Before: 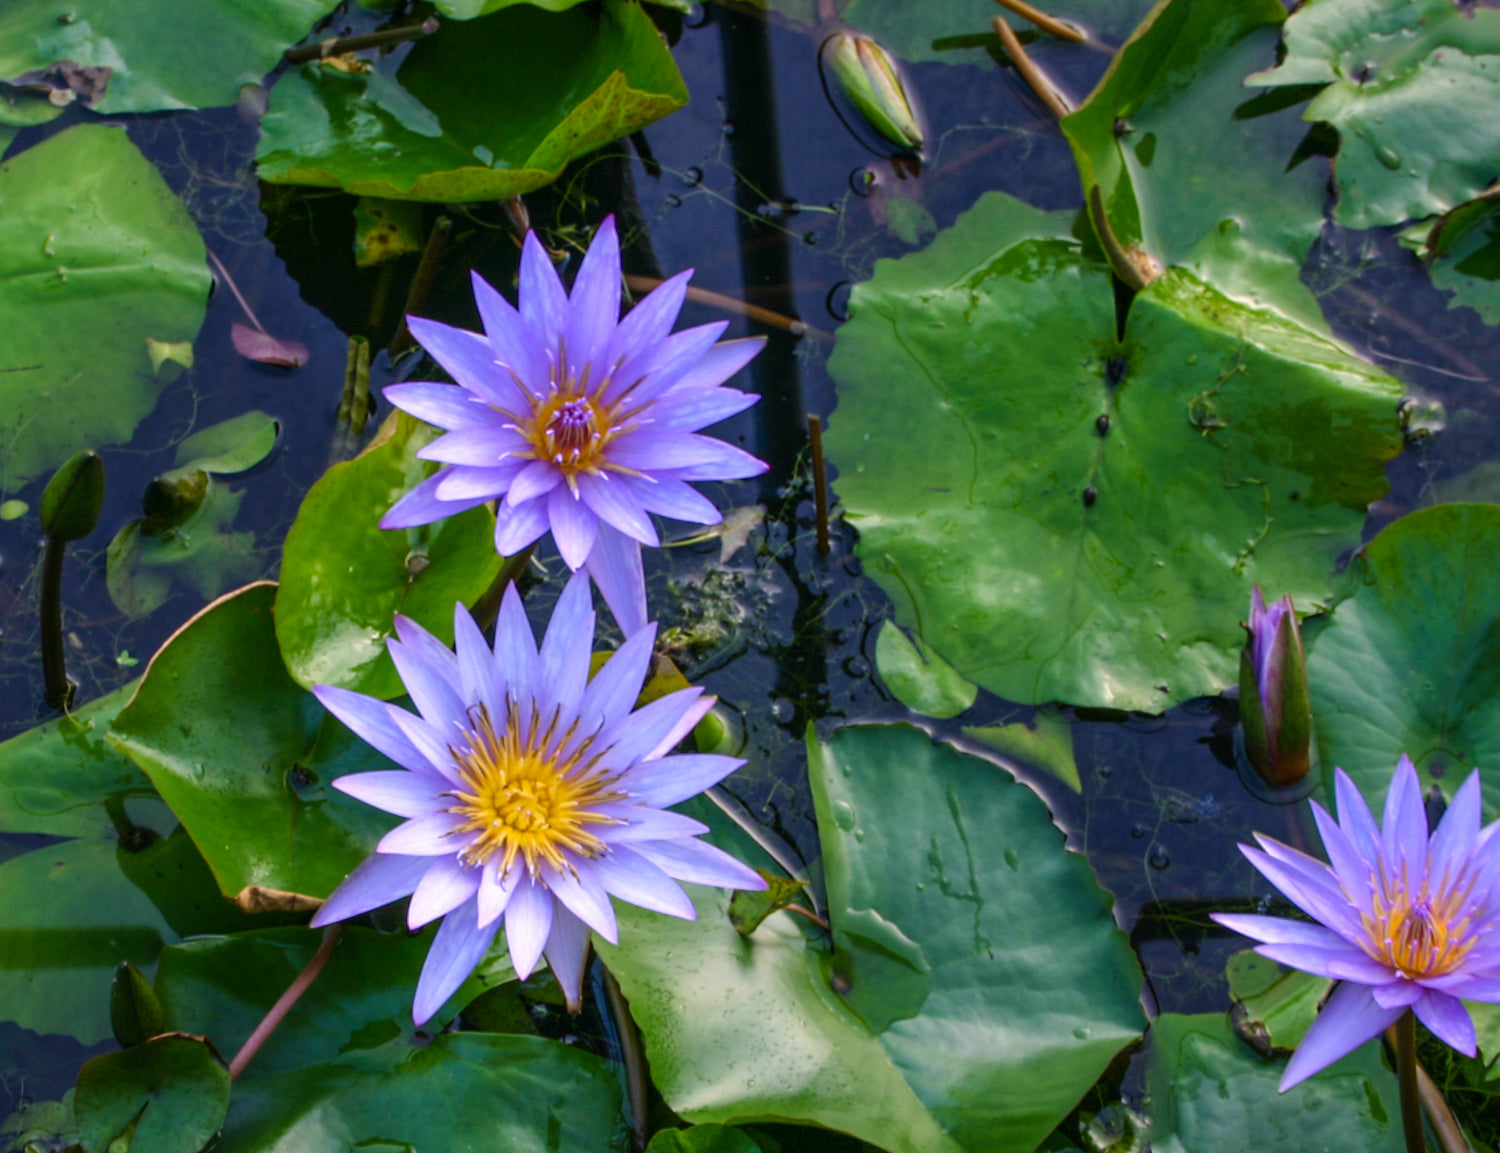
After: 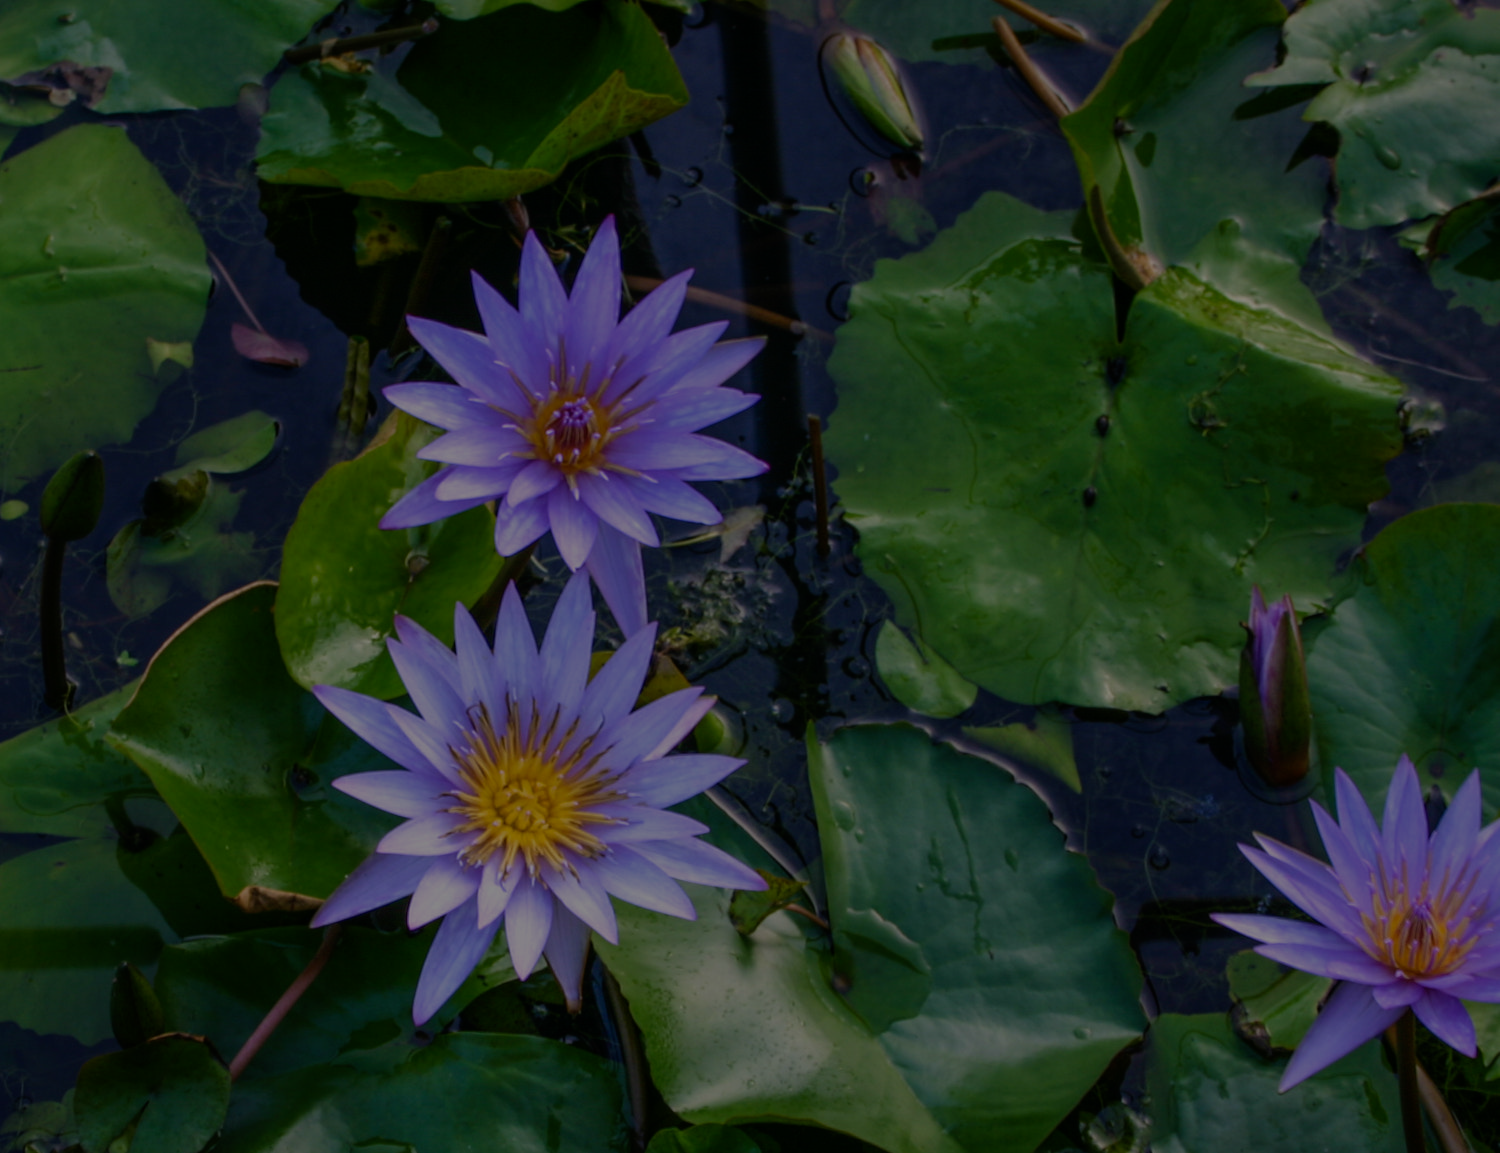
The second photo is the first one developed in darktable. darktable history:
exposure: exposure -2.034 EV, compensate highlight preservation false
